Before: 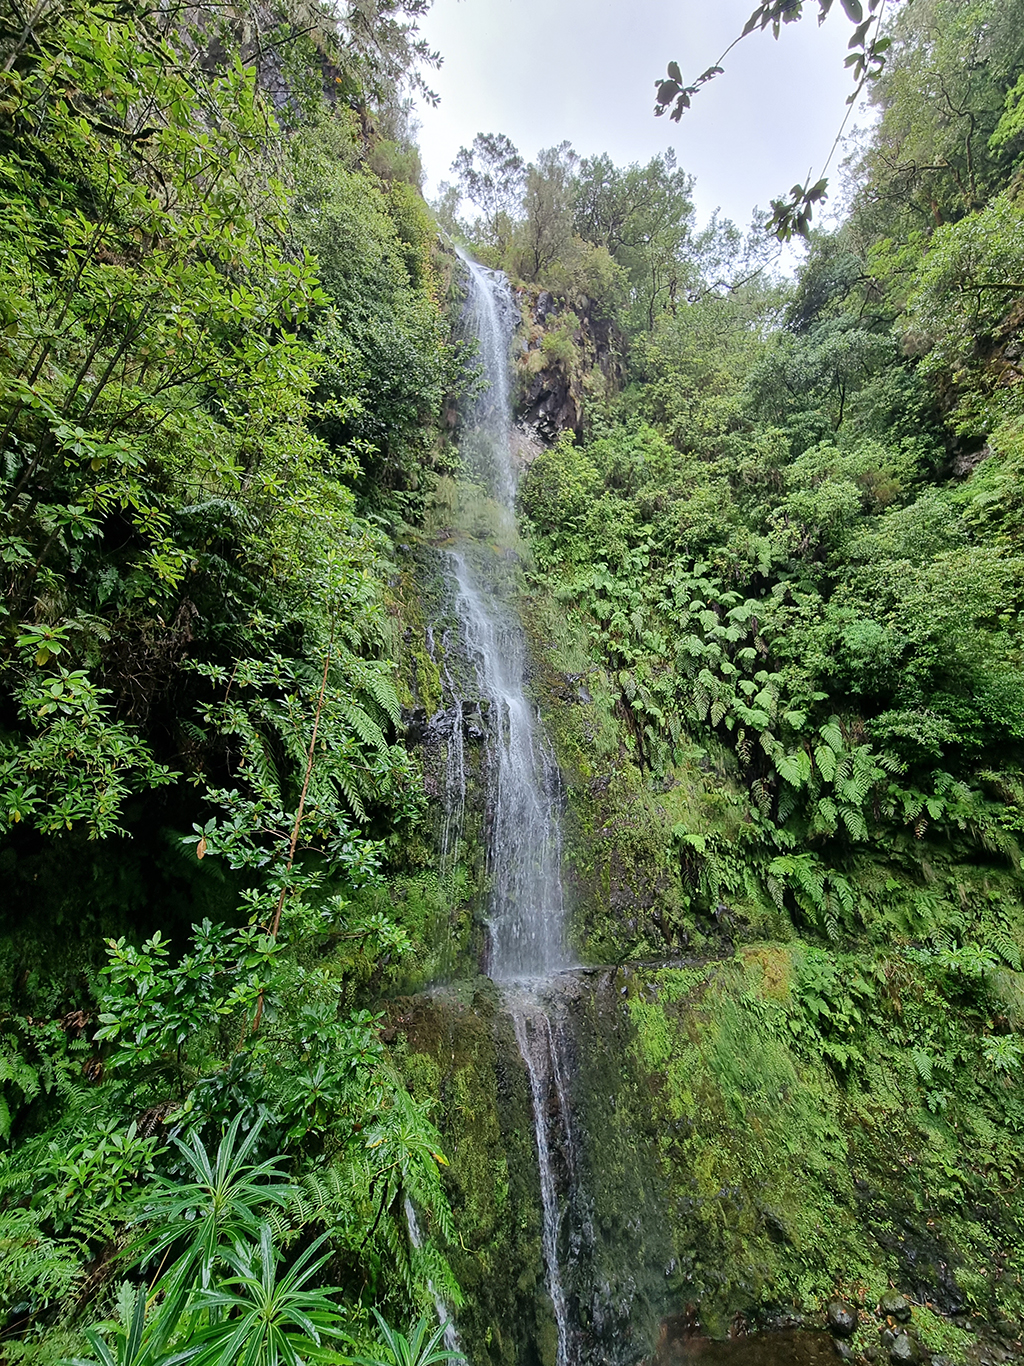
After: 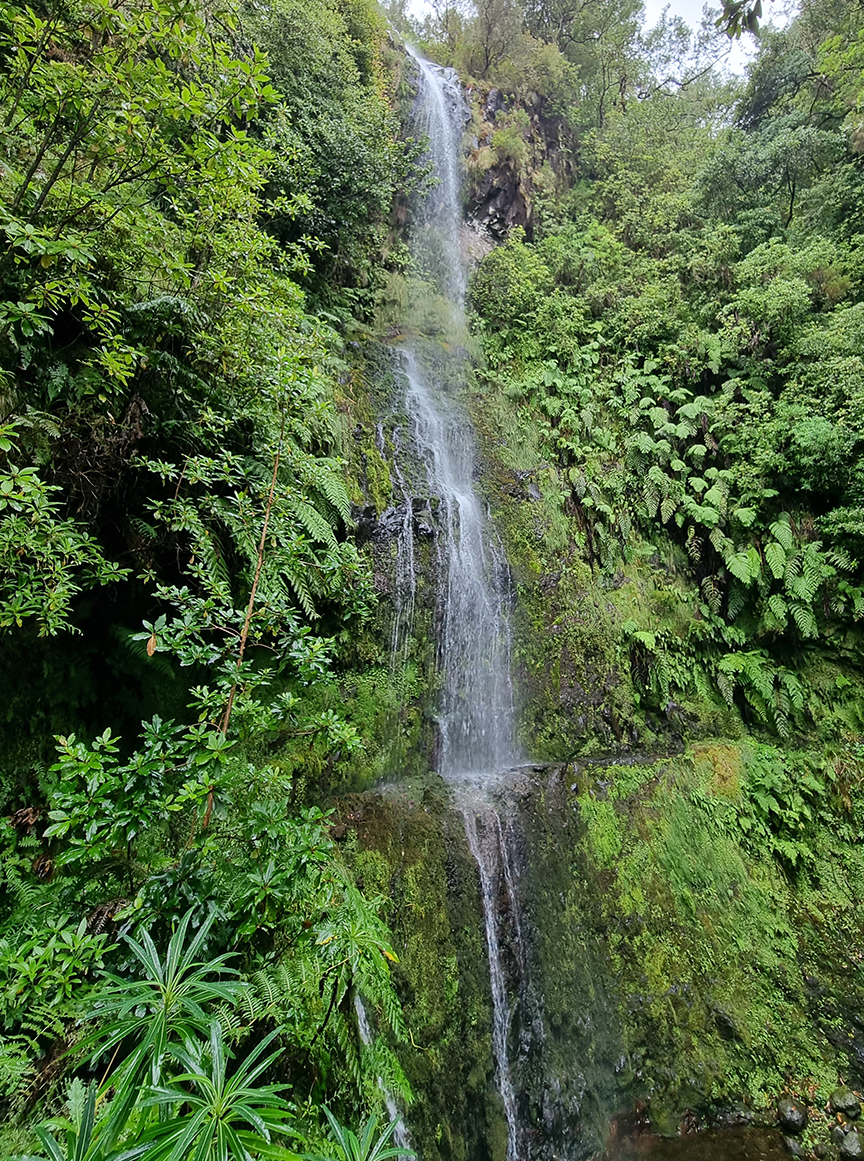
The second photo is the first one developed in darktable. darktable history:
crop and rotate: left 4.925%, top 14.964%, right 10.681%
